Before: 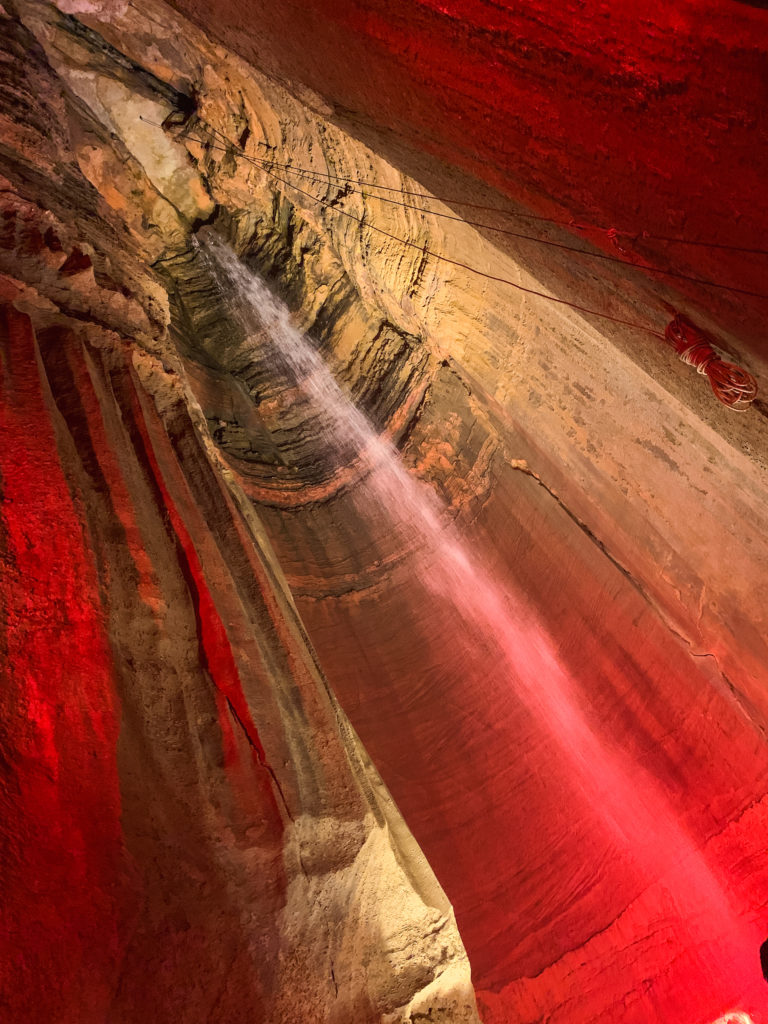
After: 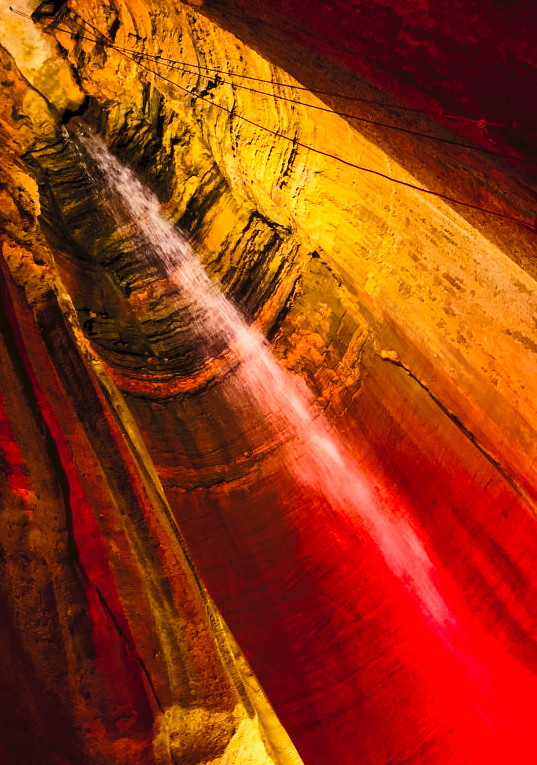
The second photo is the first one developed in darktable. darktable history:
tone curve: curves: ch0 [(0, 0) (0.003, 0.047) (0.011, 0.047) (0.025, 0.049) (0.044, 0.051) (0.069, 0.055) (0.1, 0.066) (0.136, 0.089) (0.177, 0.12) (0.224, 0.155) (0.277, 0.205) (0.335, 0.281) (0.399, 0.37) (0.468, 0.47) (0.543, 0.574) (0.623, 0.687) (0.709, 0.801) (0.801, 0.89) (0.898, 0.963) (1, 1)], preserve colors none
crop and rotate: left 17.046%, top 10.659%, right 12.989%, bottom 14.553%
color balance rgb: perceptual saturation grading › global saturation 30%, global vibrance 20%
exposure: black level correction 0.011, compensate highlight preservation false
